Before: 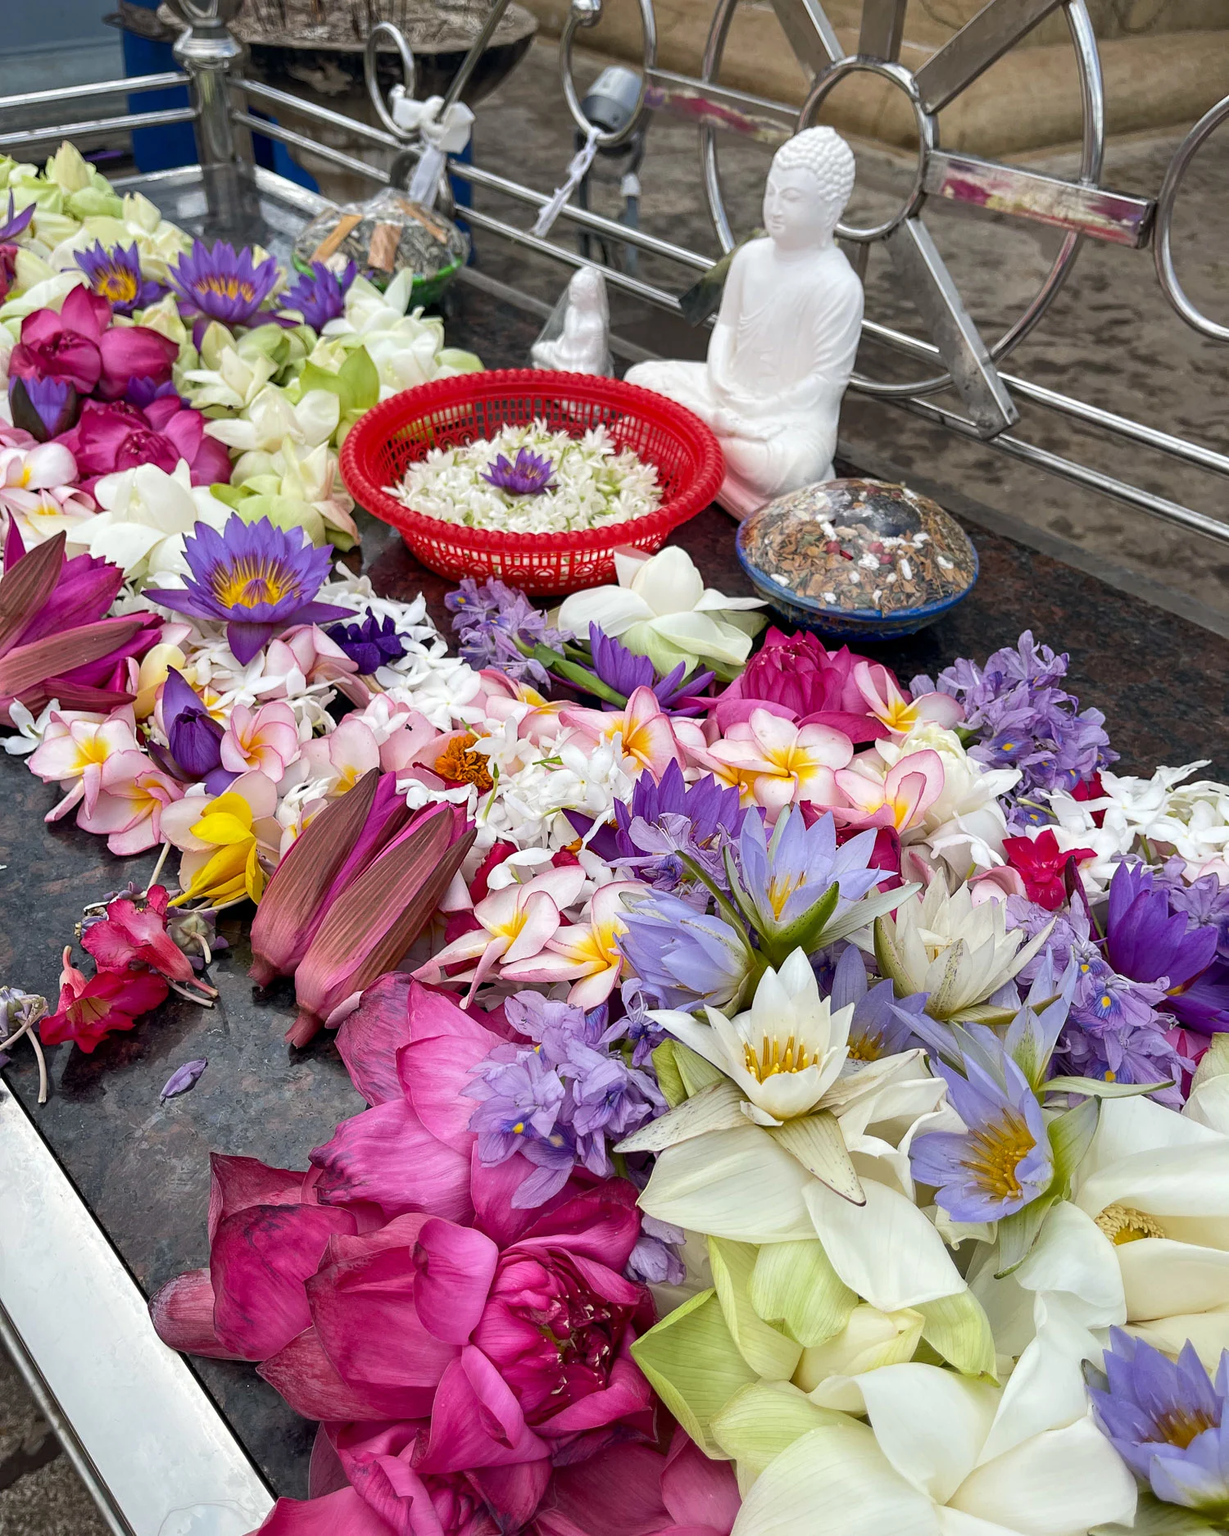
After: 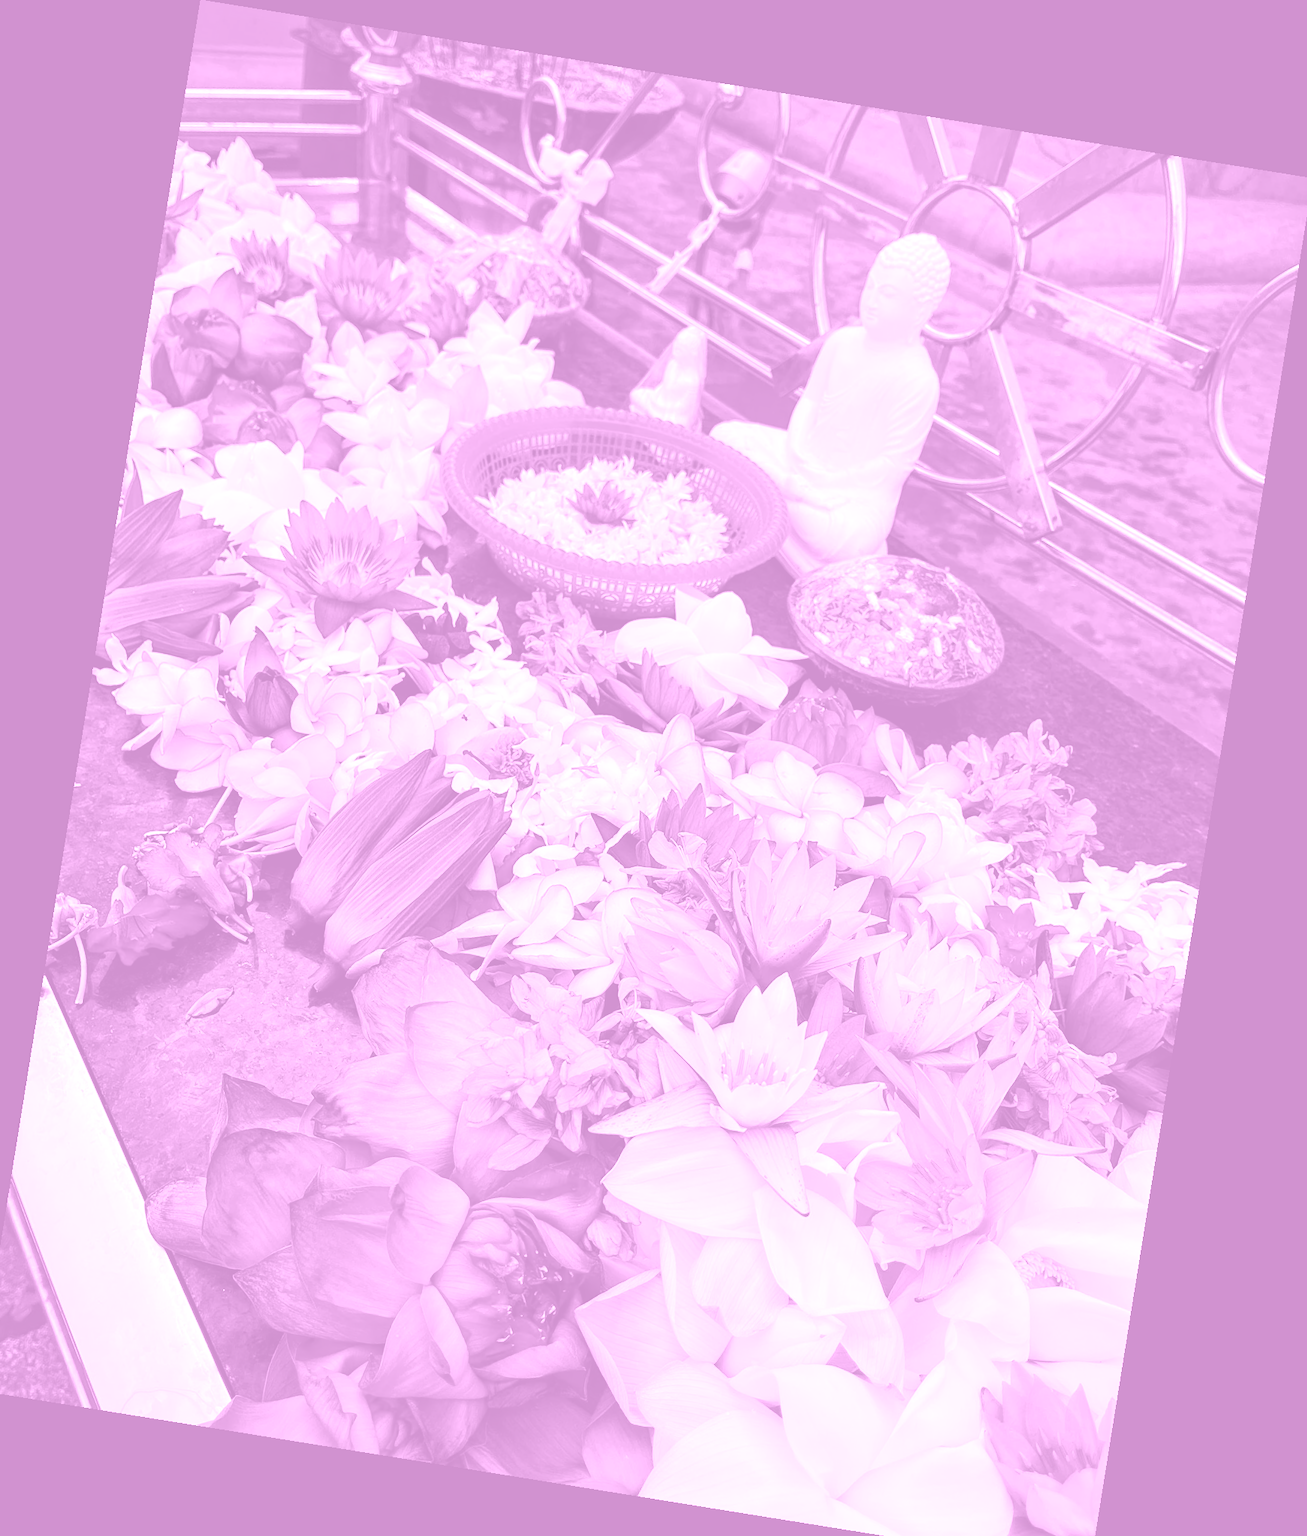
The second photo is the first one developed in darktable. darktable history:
rotate and perspective: rotation 9.12°, automatic cropping off
crop: left 1.743%, right 0.268%, bottom 2.011%
tone equalizer: -8 EV -1.08 EV, -7 EV -1.01 EV, -6 EV -0.867 EV, -5 EV -0.578 EV, -3 EV 0.578 EV, -2 EV 0.867 EV, -1 EV 1.01 EV, +0 EV 1.08 EV, edges refinement/feathering 500, mask exposure compensation -1.57 EV, preserve details no
colorize: hue 331.2°, saturation 75%, source mix 30.28%, lightness 70.52%, version 1
